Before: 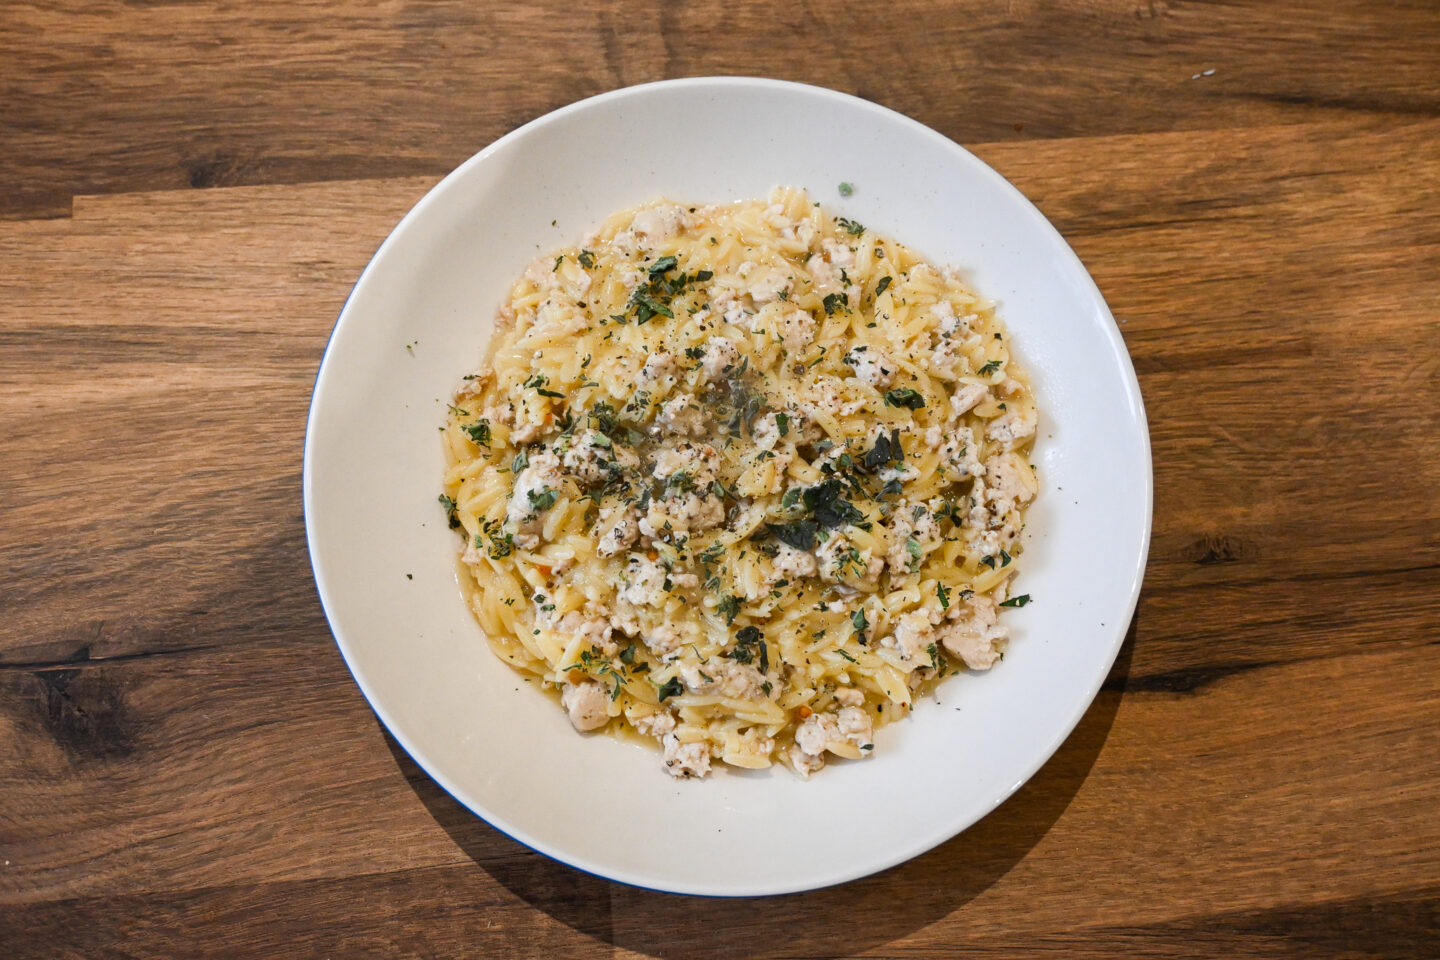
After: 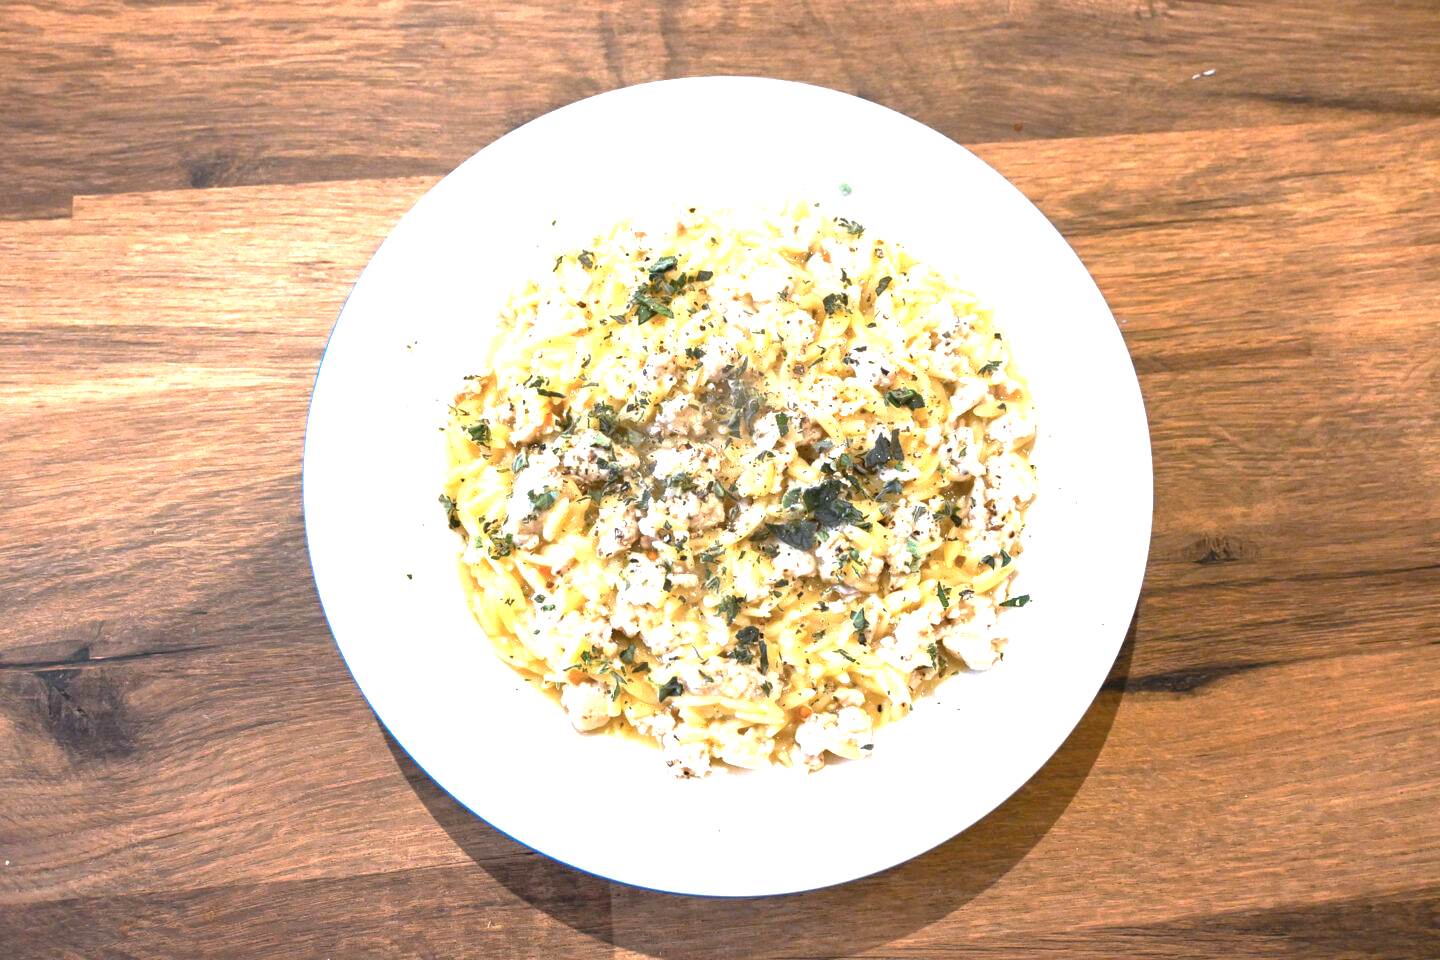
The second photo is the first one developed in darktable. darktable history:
color calibration: illuminant as shot in camera, x 0.358, y 0.373, temperature 4628.91 K
exposure: black level correction 0, exposure 1.486 EV, compensate highlight preservation false
tone curve: curves: ch0 [(0, 0) (0.045, 0.074) (0.883, 0.858) (1, 1)]; ch1 [(0, 0) (0.149, 0.074) (0.379, 0.327) (0.427, 0.401) (0.489, 0.479) (0.505, 0.515) (0.537, 0.573) (0.563, 0.599) (1, 1)]; ch2 [(0, 0) (0.307, 0.298) (0.388, 0.375) (0.443, 0.456) (0.485, 0.492) (1, 1)], preserve colors none
